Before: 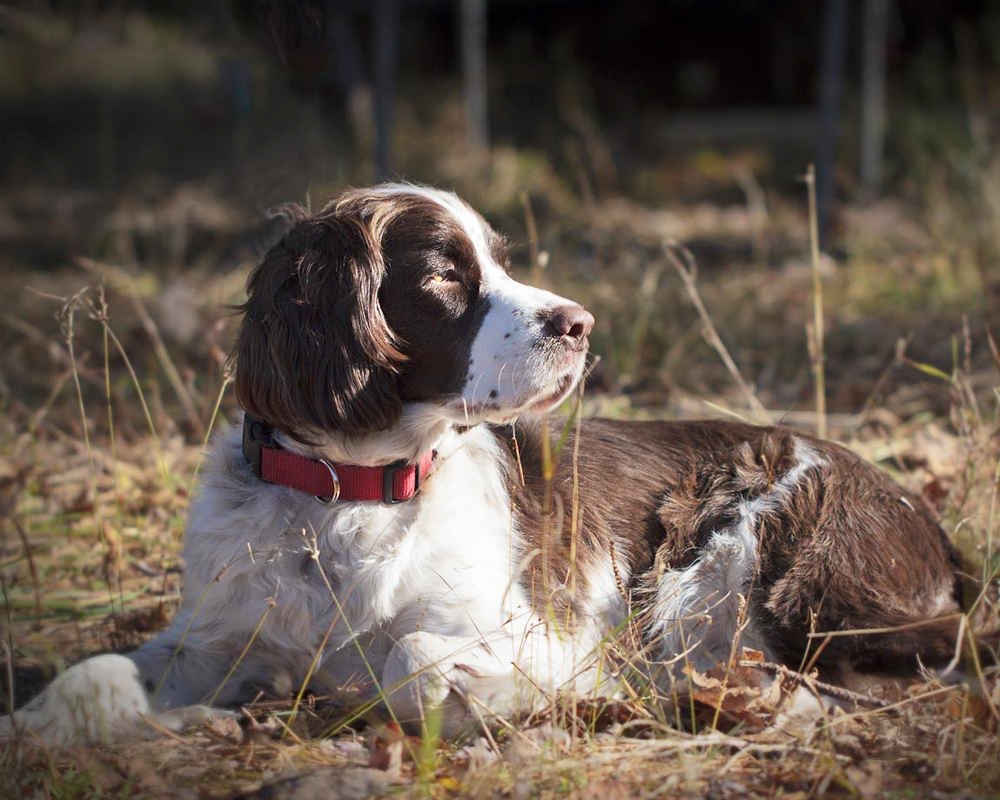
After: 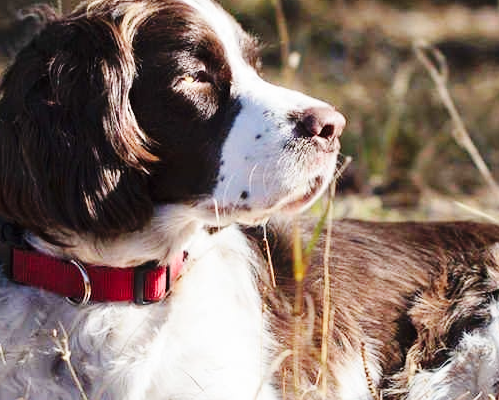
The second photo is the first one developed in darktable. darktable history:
base curve: curves: ch0 [(0, 0) (0.036, 0.025) (0.121, 0.166) (0.206, 0.329) (0.605, 0.79) (1, 1)], preserve colors none
crop: left 25%, top 25%, right 25%, bottom 25%
